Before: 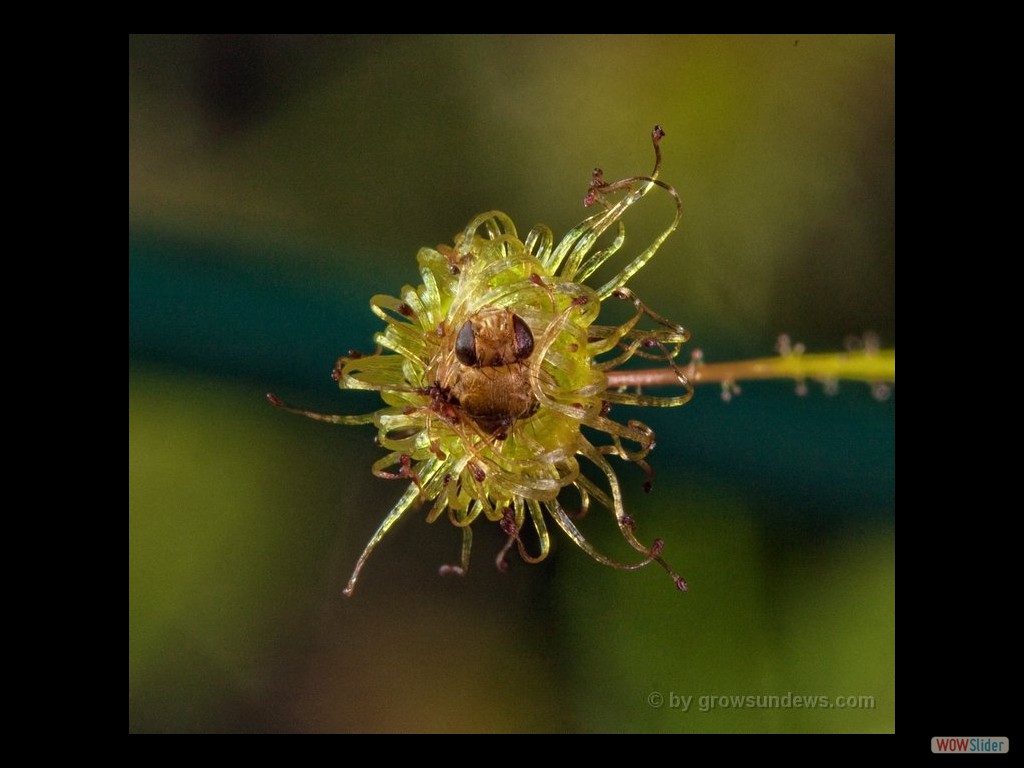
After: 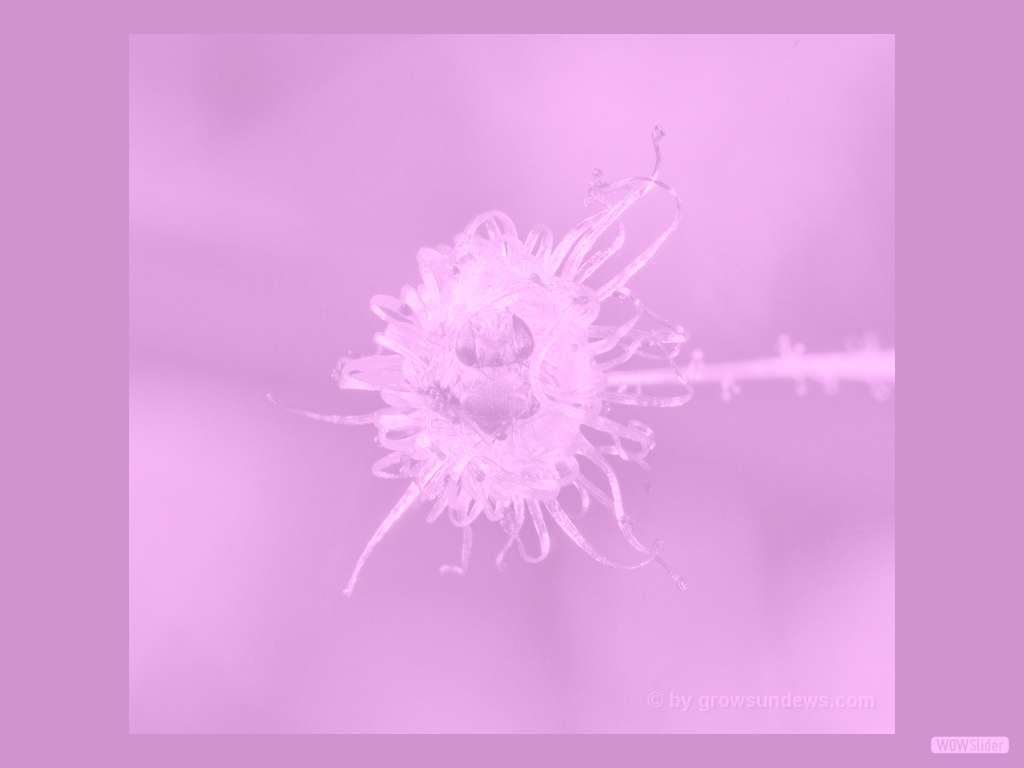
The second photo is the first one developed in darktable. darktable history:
sigmoid: contrast 1.22, skew 0.65
colorize: hue 331.2°, saturation 75%, source mix 30.28%, lightness 70.52%, version 1
